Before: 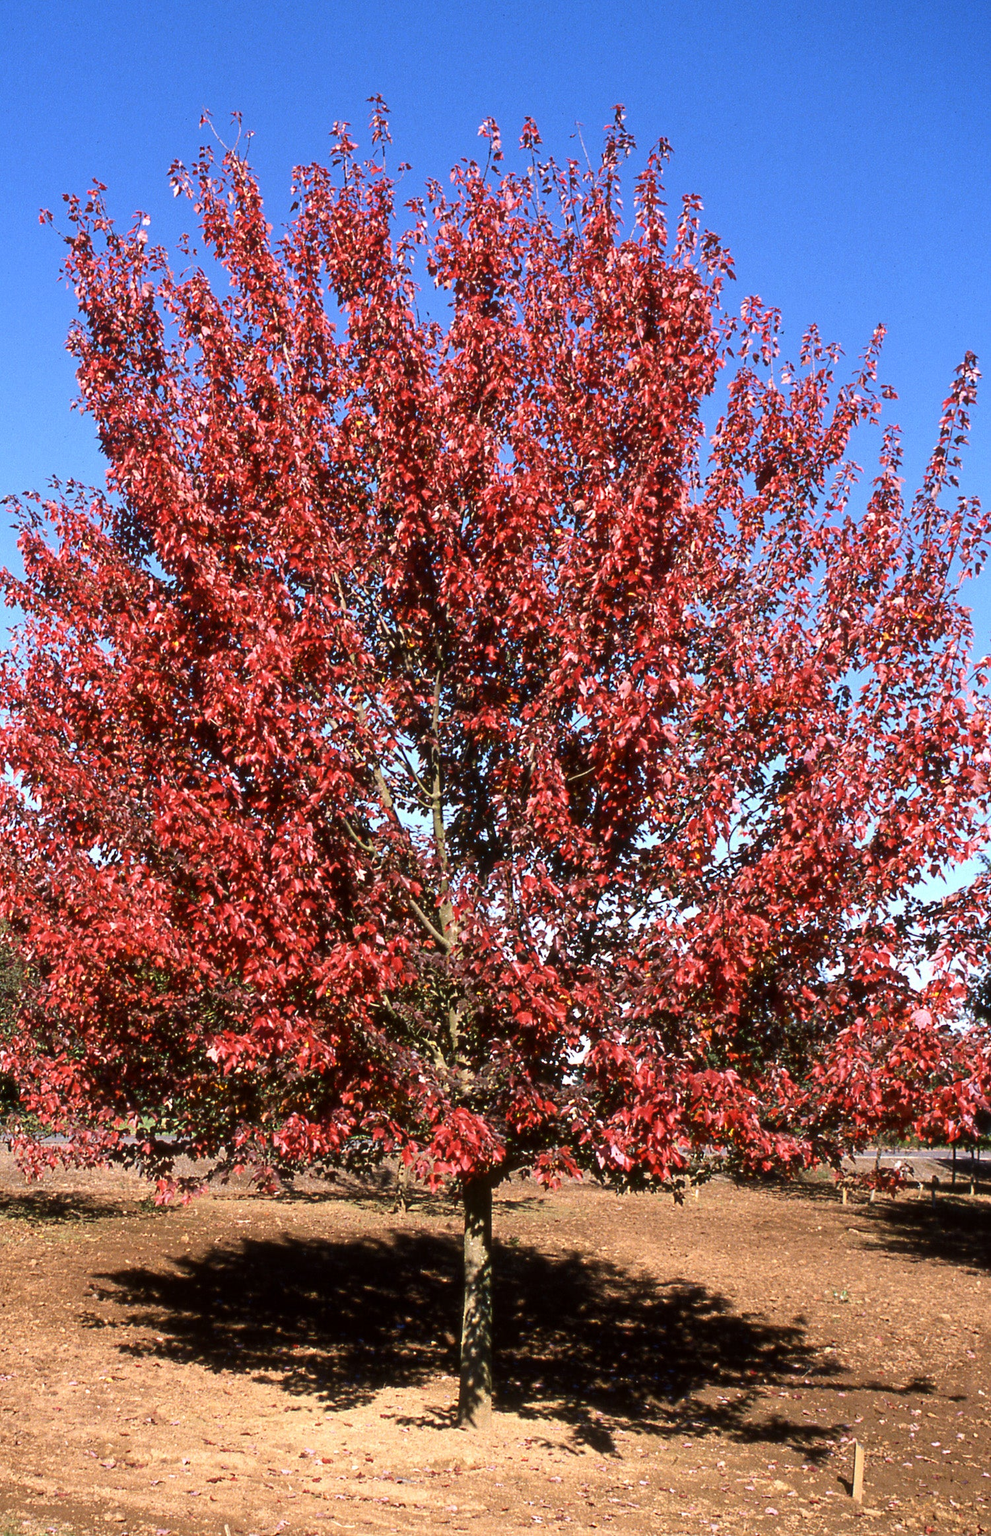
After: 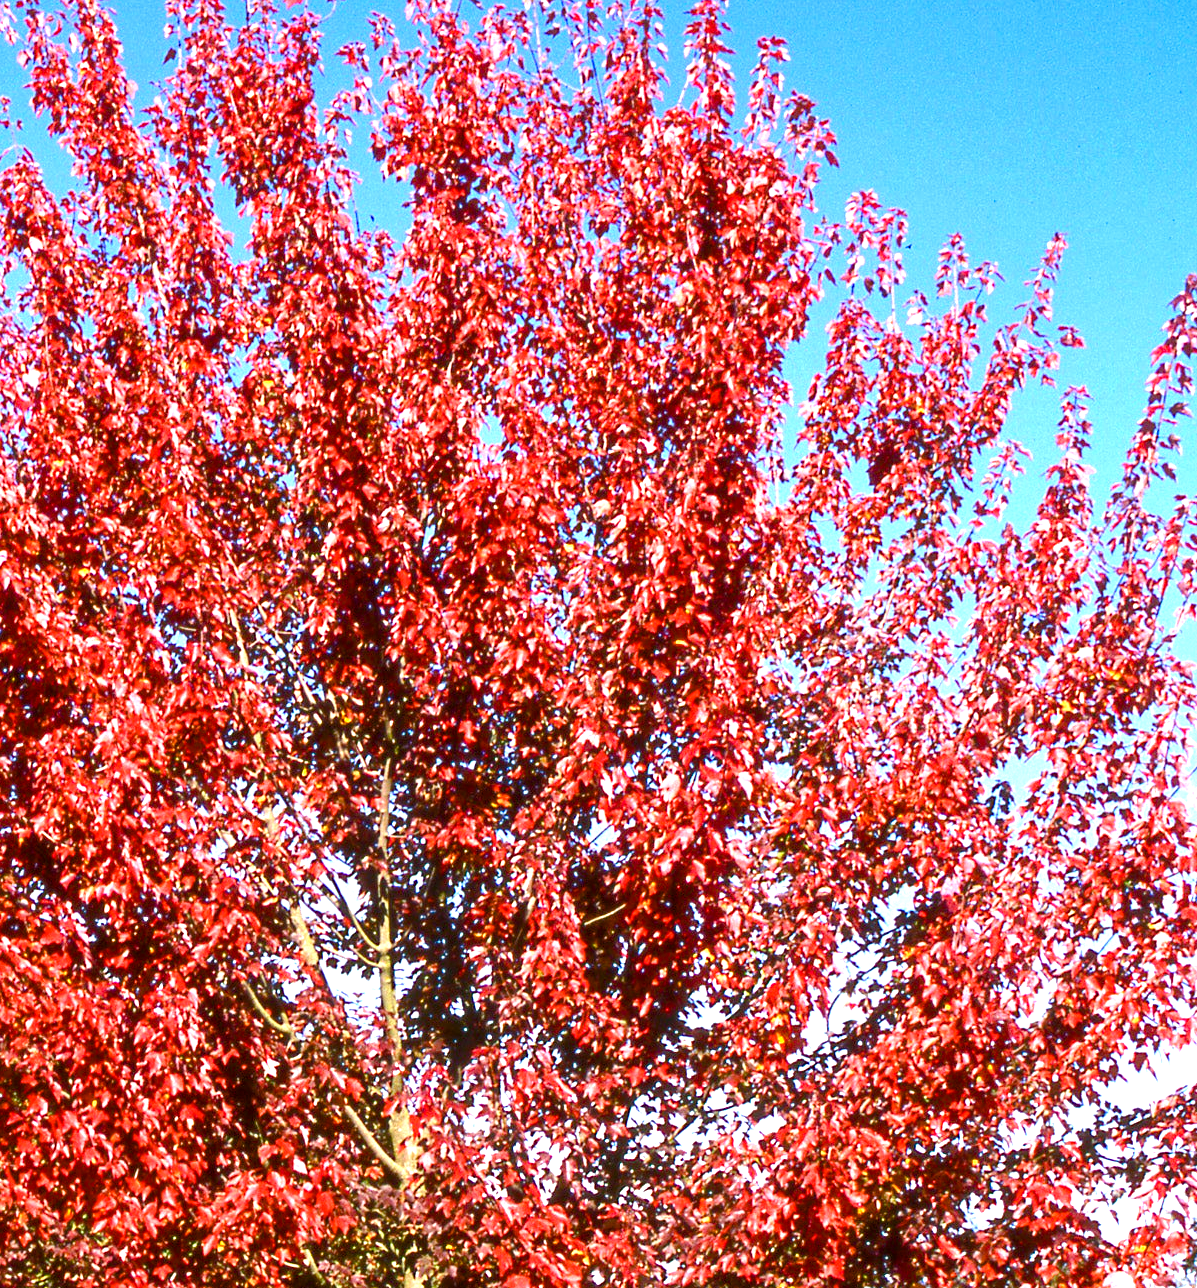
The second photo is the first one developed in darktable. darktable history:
crop: left 18.412%, top 11.09%, right 1.841%, bottom 33.216%
exposure: black level correction 0, exposure 1.2 EV, compensate exposure bias true, compensate highlight preservation false
color balance rgb: shadows lift › chroma 0.695%, shadows lift › hue 111.08°, linear chroma grading › global chroma 13.489%, perceptual saturation grading › global saturation 20%, perceptual saturation grading › highlights -25.722%, perceptual saturation grading › shadows 23.939%, global vibrance 20%
